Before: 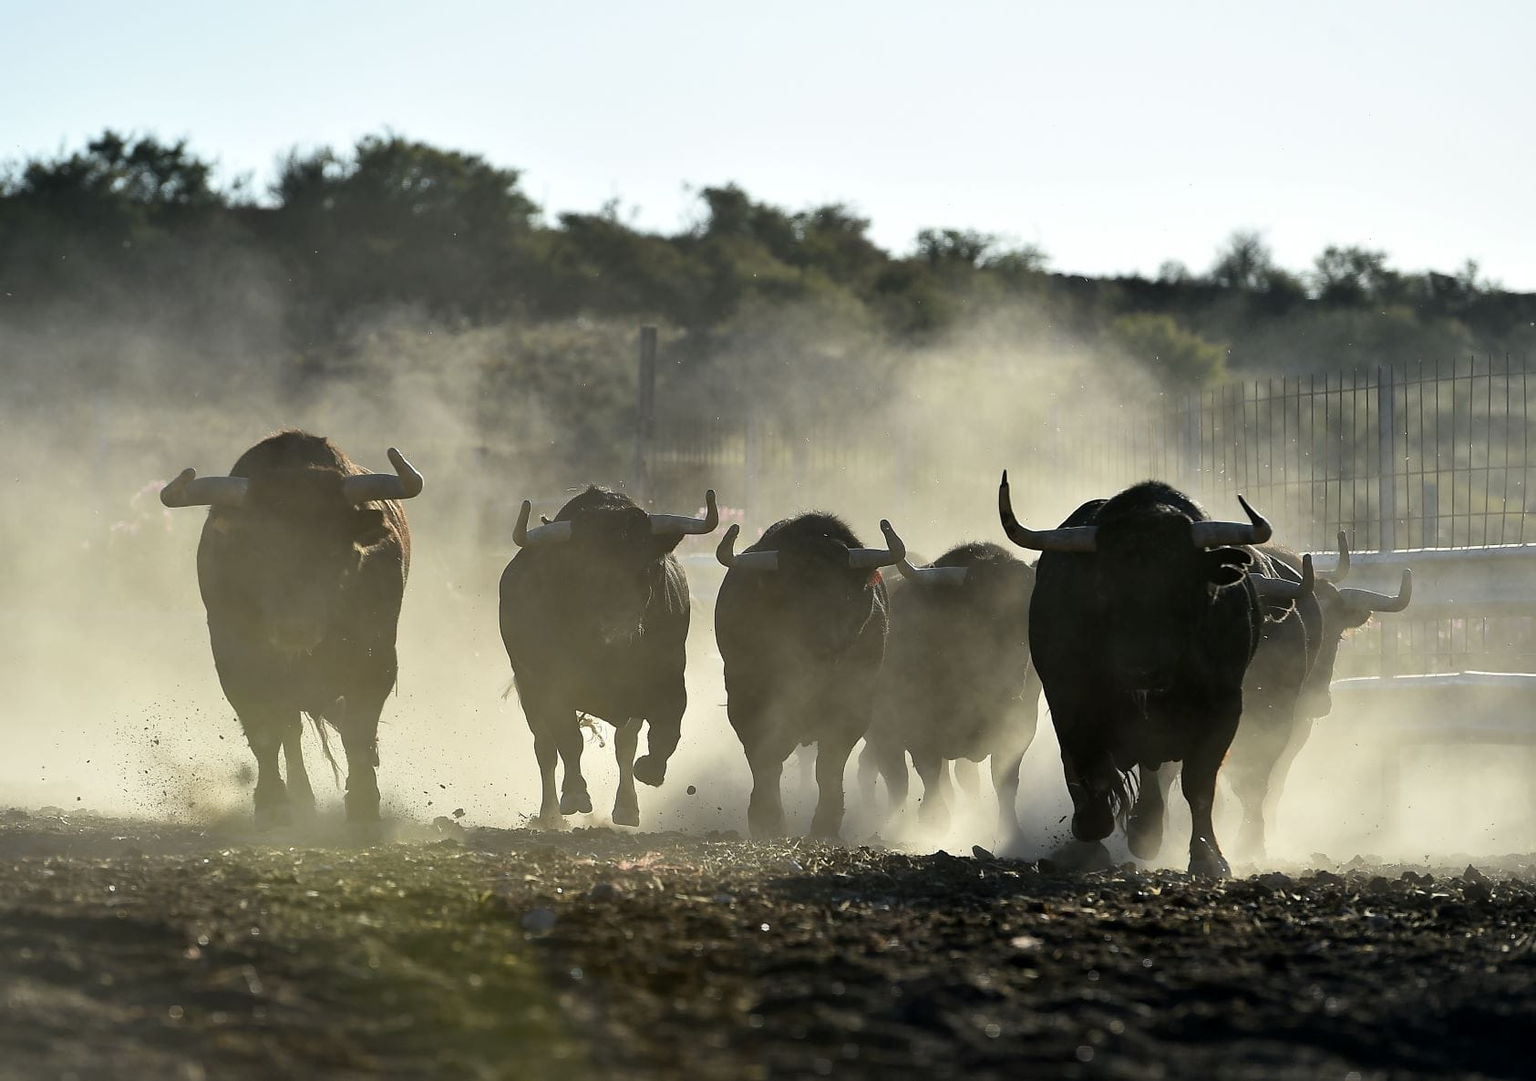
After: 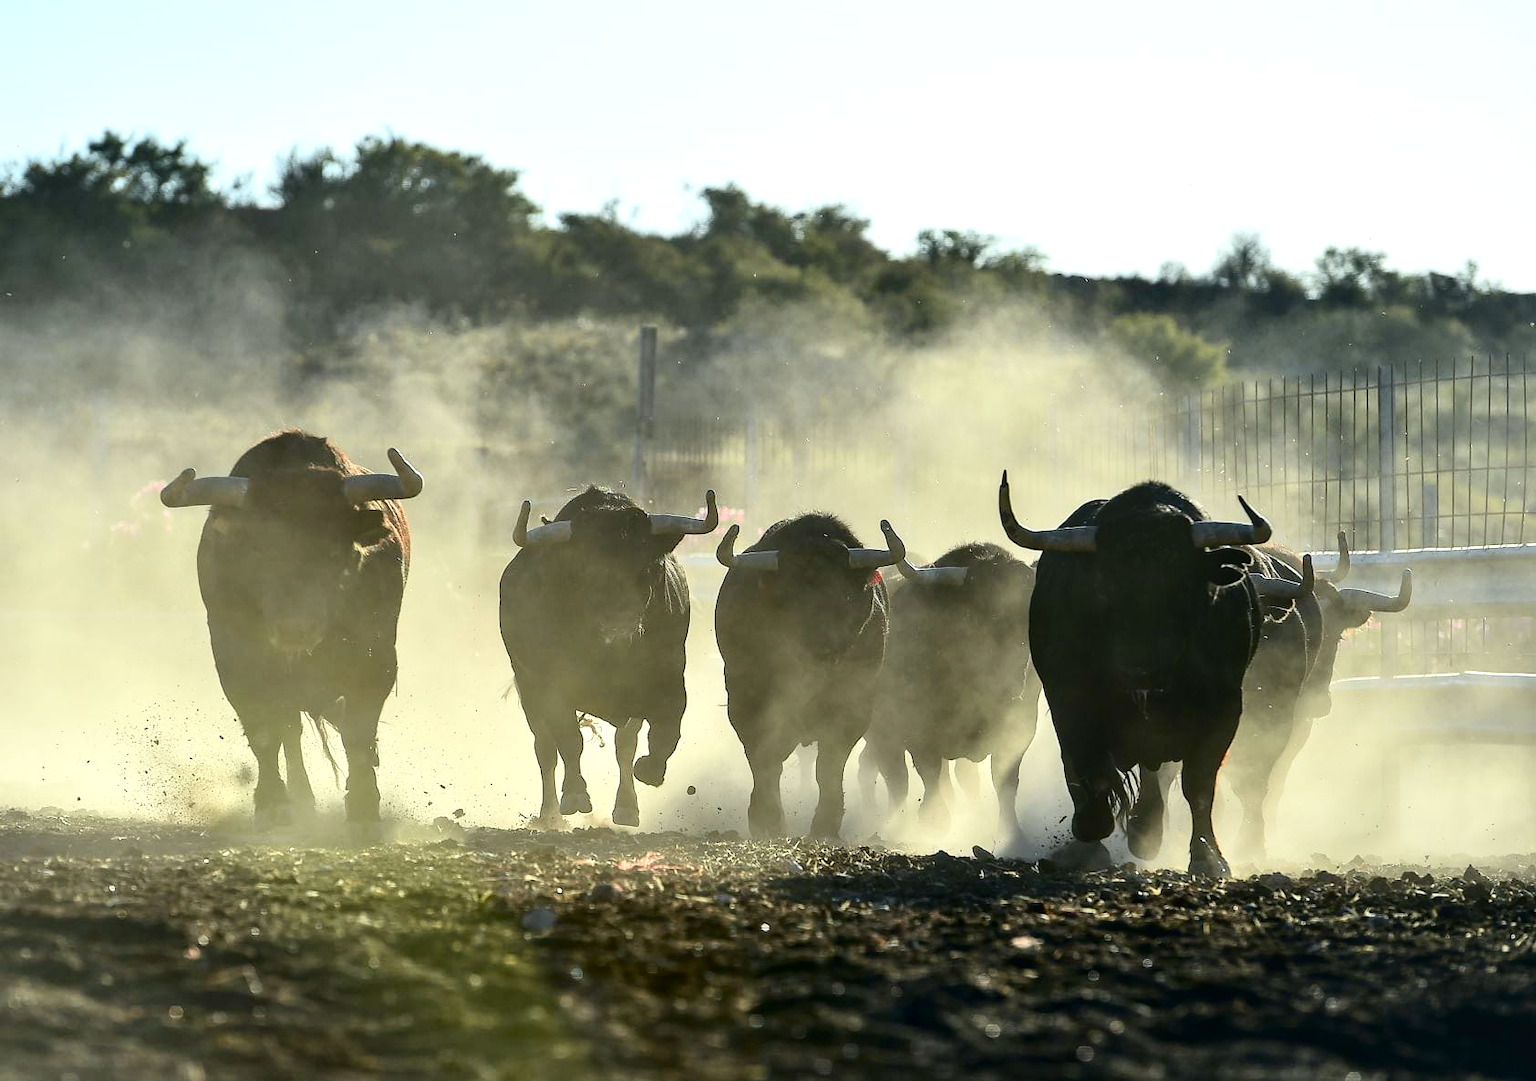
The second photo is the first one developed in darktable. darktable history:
exposure: black level correction 0.001, exposure 0.5 EV, compensate exposure bias true, compensate highlight preservation false
local contrast: on, module defaults
tone curve: curves: ch0 [(0, 0.011) (0.139, 0.106) (0.295, 0.271) (0.499, 0.523) (0.739, 0.782) (0.857, 0.879) (1, 0.967)]; ch1 [(0, 0) (0.291, 0.229) (0.394, 0.365) (0.469, 0.456) (0.507, 0.504) (0.527, 0.546) (0.571, 0.614) (0.725, 0.779) (1, 1)]; ch2 [(0, 0) (0.125, 0.089) (0.35, 0.317) (0.437, 0.42) (0.502, 0.499) (0.537, 0.551) (0.613, 0.636) (1, 1)], color space Lab, independent channels, preserve colors none
